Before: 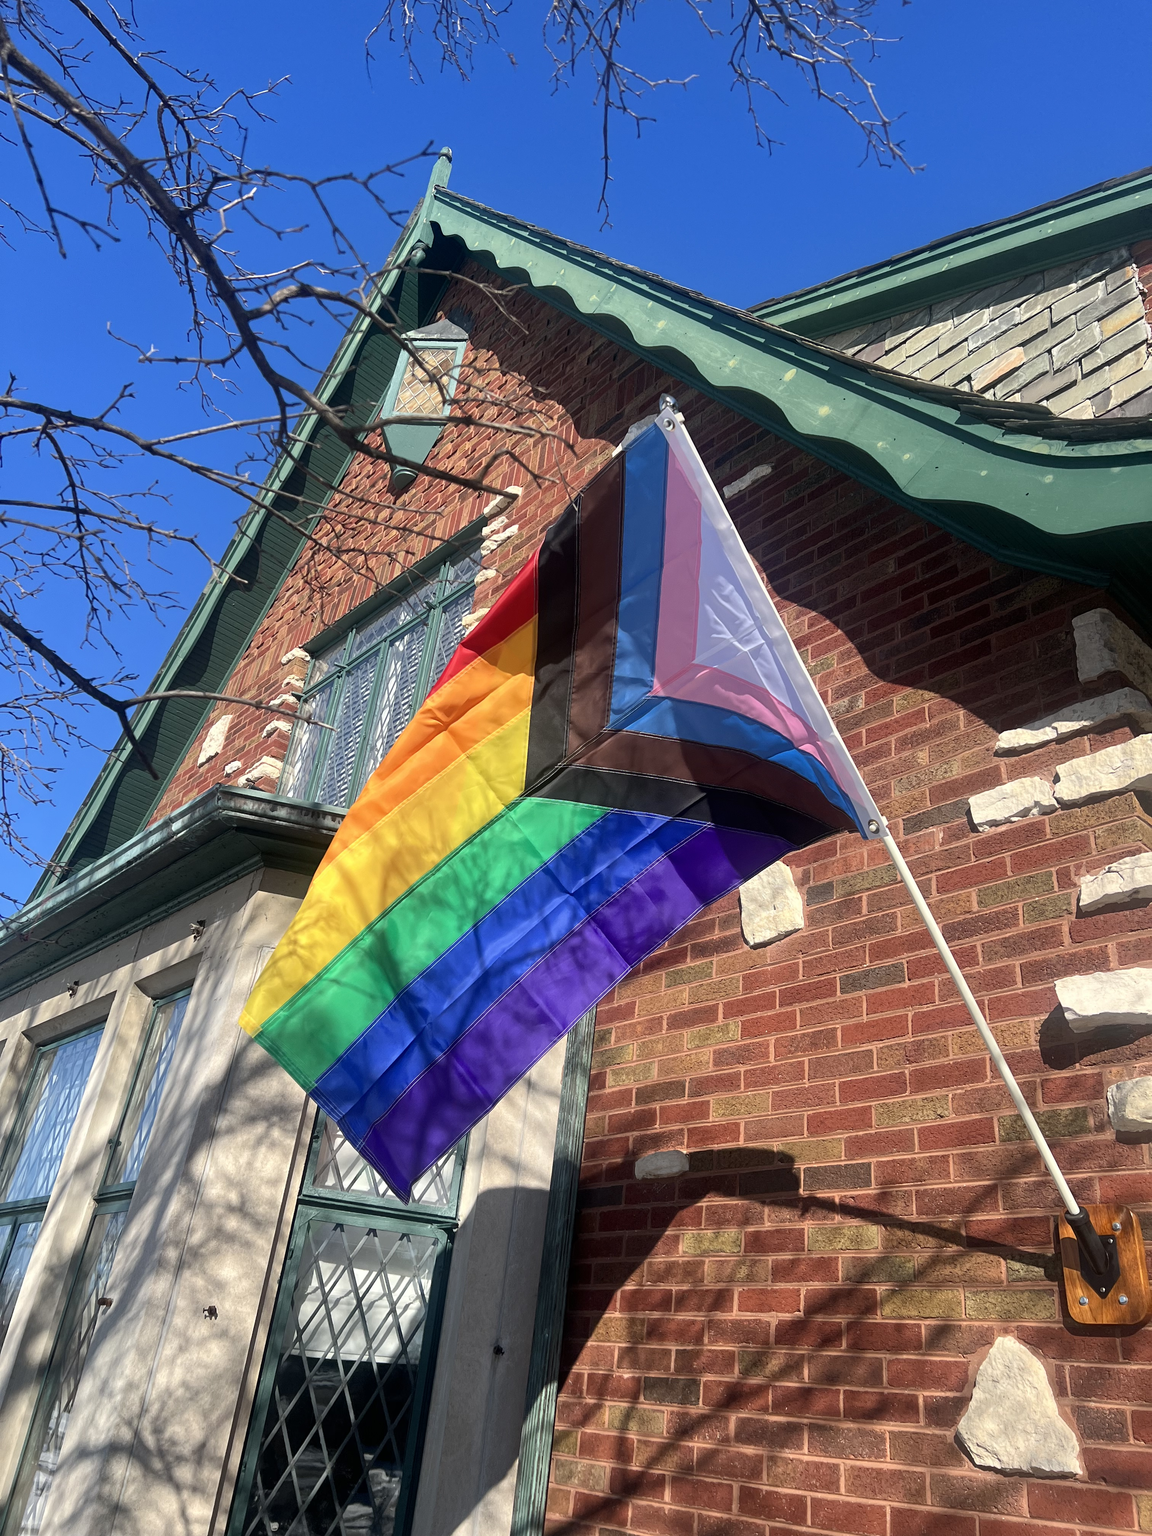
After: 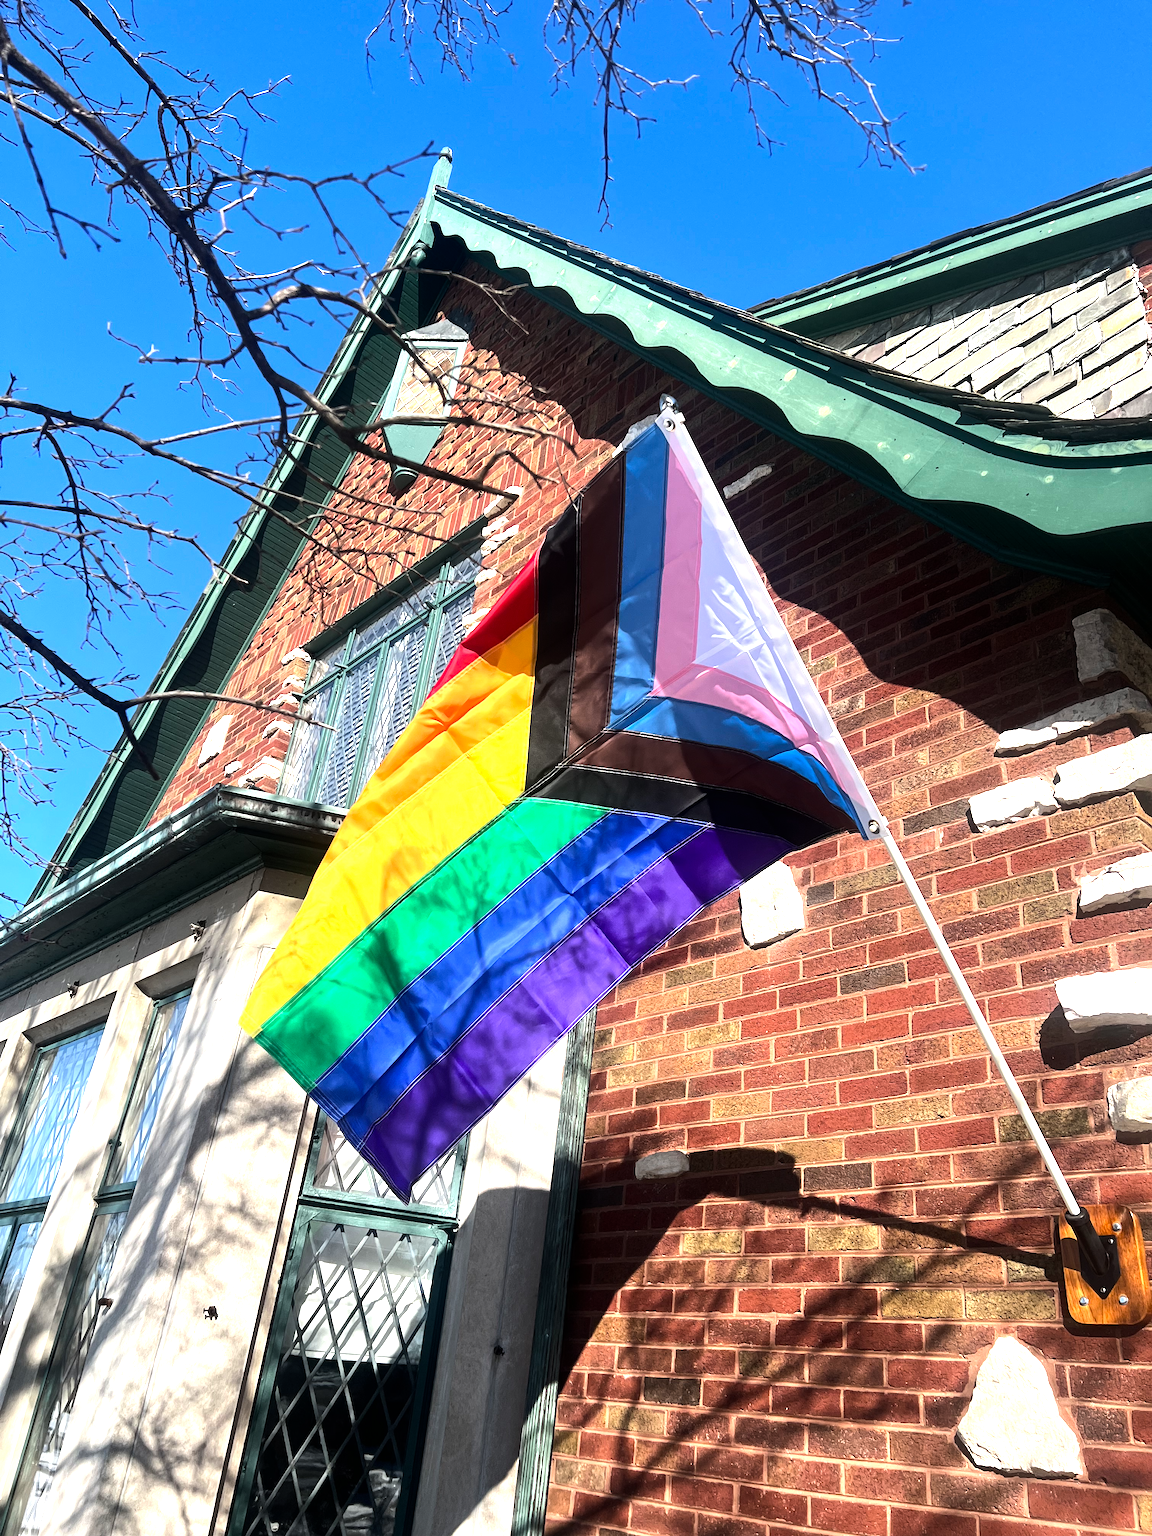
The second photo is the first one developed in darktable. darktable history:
tone equalizer: -8 EV -1.08 EV, -7 EV -1.01 EV, -6 EV -0.867 EV, -5 EV -0.578 EV, -3 EV 0.578 EV, -2 EV 0.867 EV, -1 EV 1.01 EV, +0 EV 1.08 EV, edges refinement/feathering 500, mask exposure compensation -1.57 EV, preserve details no
exposure: exposure 0.2 EV, compensate highlight preservation false
